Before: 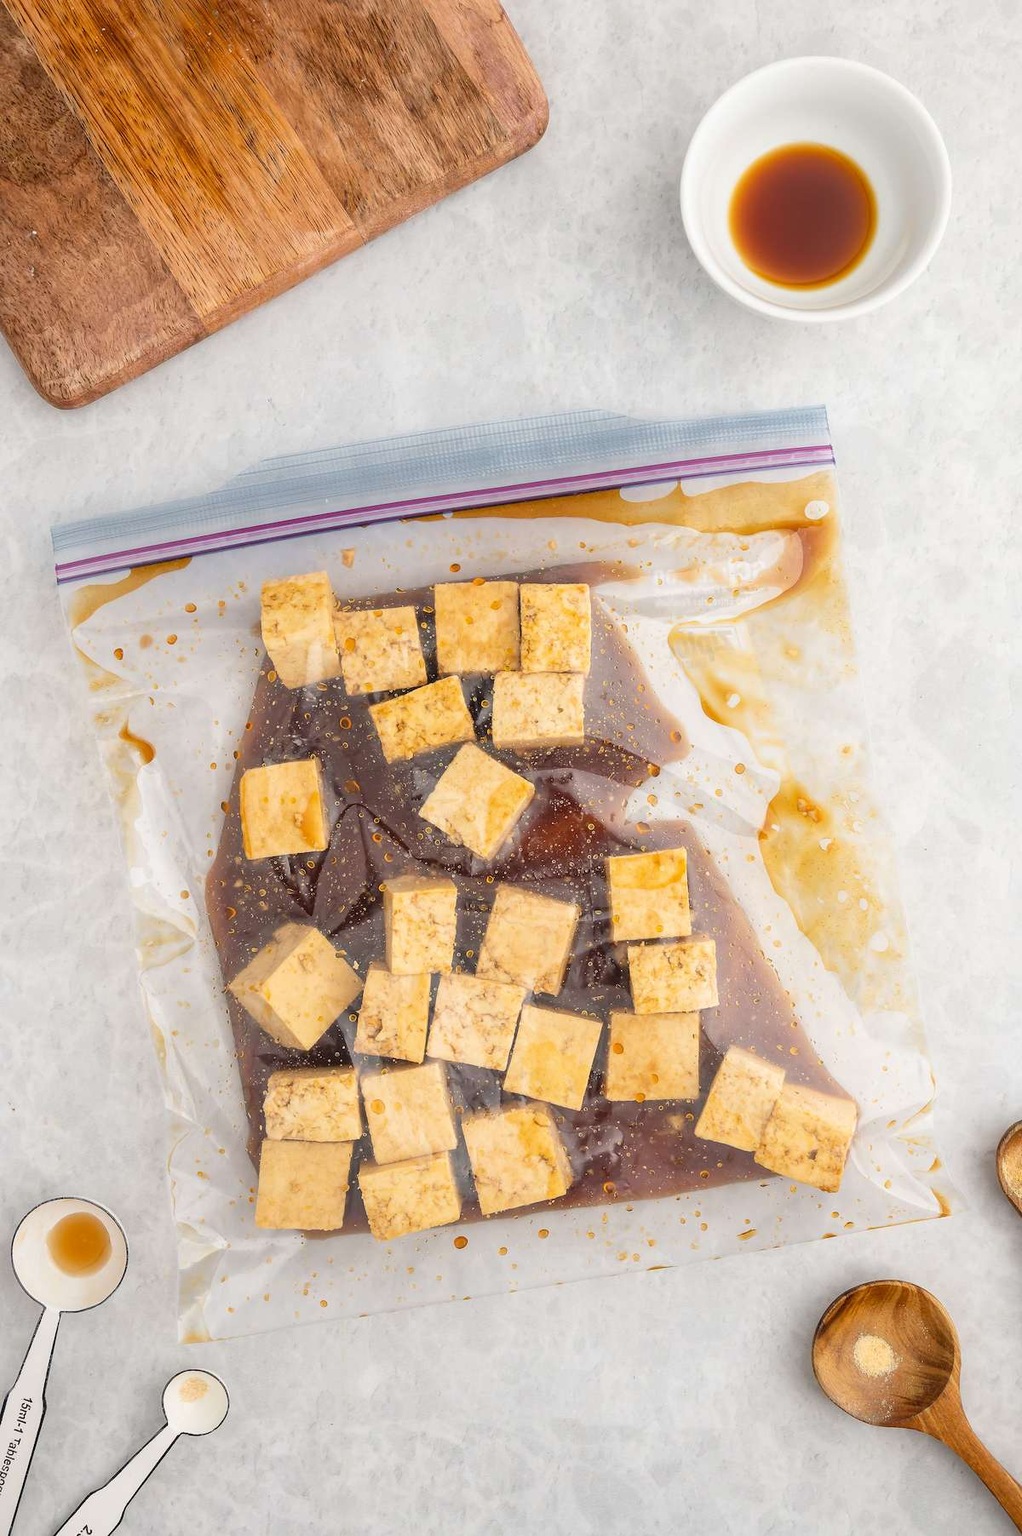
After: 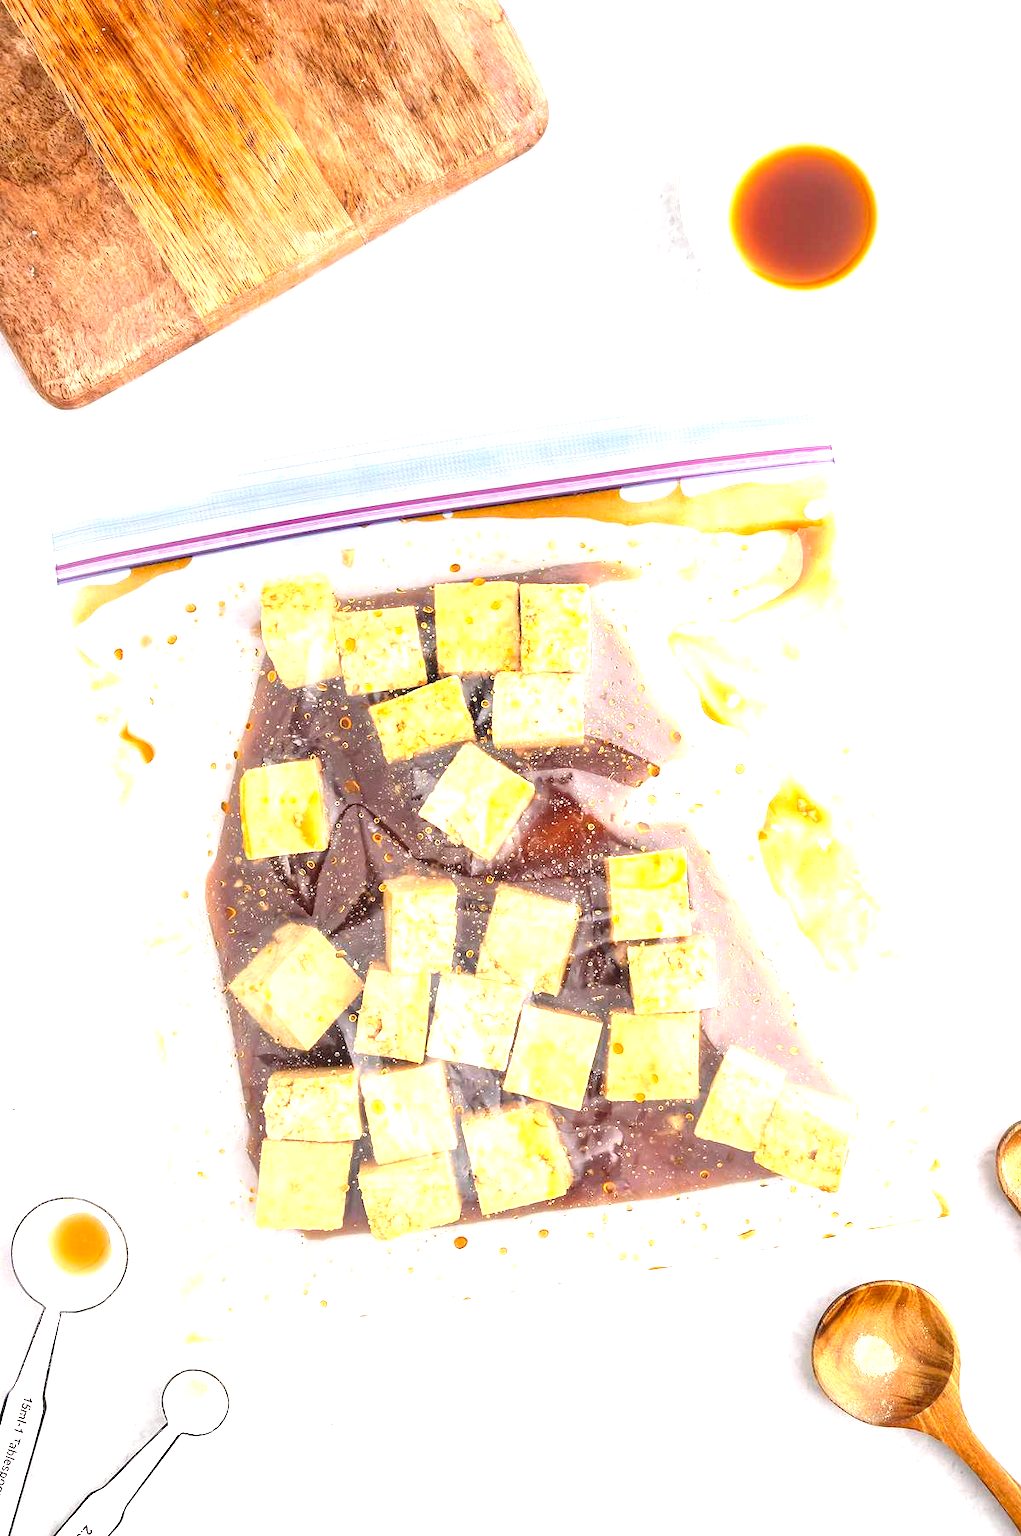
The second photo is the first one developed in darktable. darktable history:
white balance: red 1.004, blue 1.024
levels: levels [0, 0.352, 0.703]
